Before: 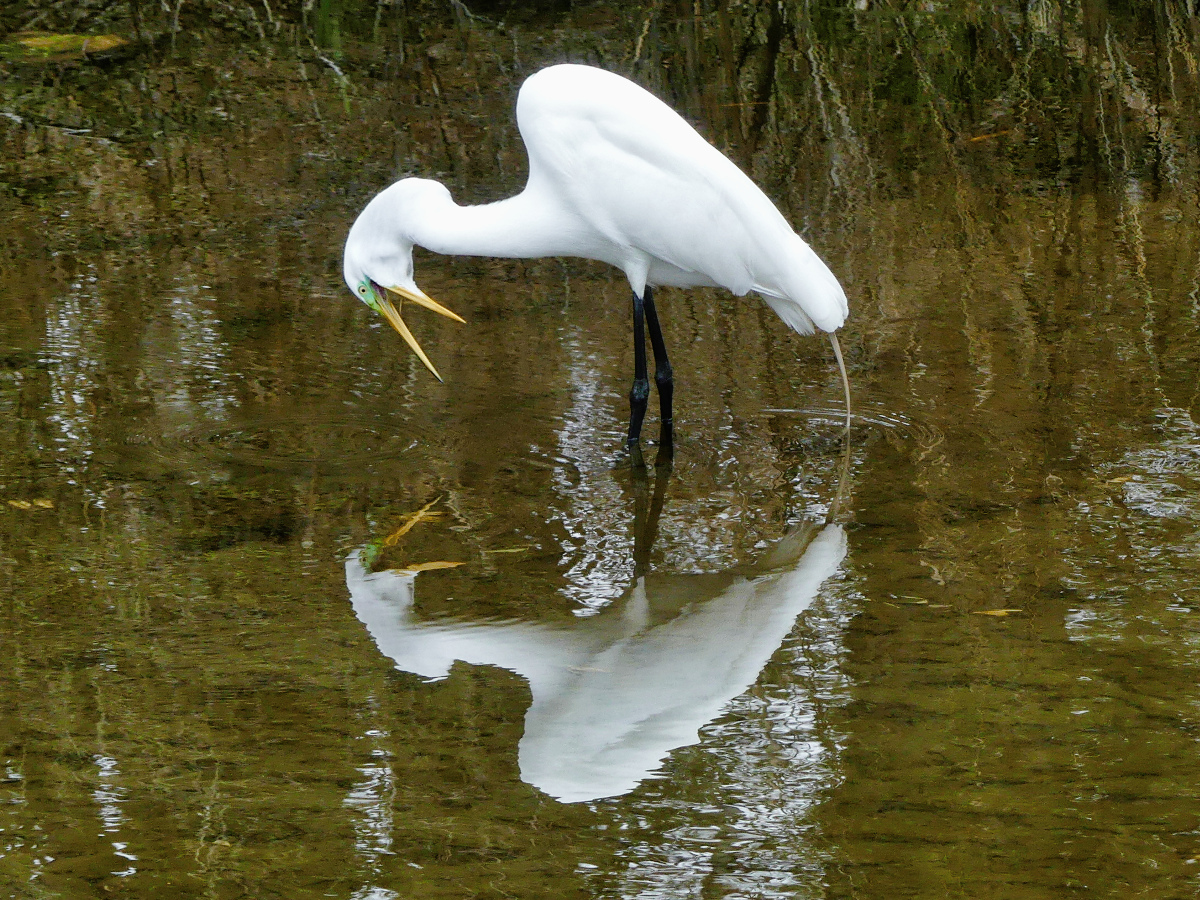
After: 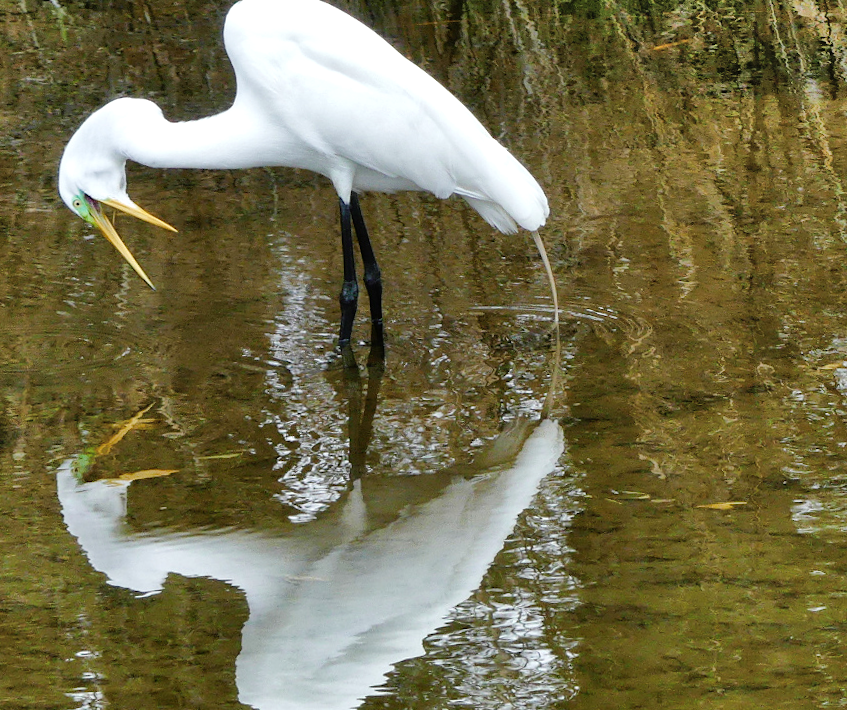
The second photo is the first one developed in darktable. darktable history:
rotate and perspective: rotation -1.68°, lens shift (vertical) -0.146, crop left 0.049, crop right 0.912, crop top 0.032, crop bottom 0.96
exposure: exposure 0.3 EV, compensate highlight preservation false
shadows and highlights: radius 123.98, shadows 100, white point adjustment -3, highlights -100, highlights color adjustment 89.84%, soften with gaussian
crop: left 23.095%, top 5.827%, bottom 11.854%
